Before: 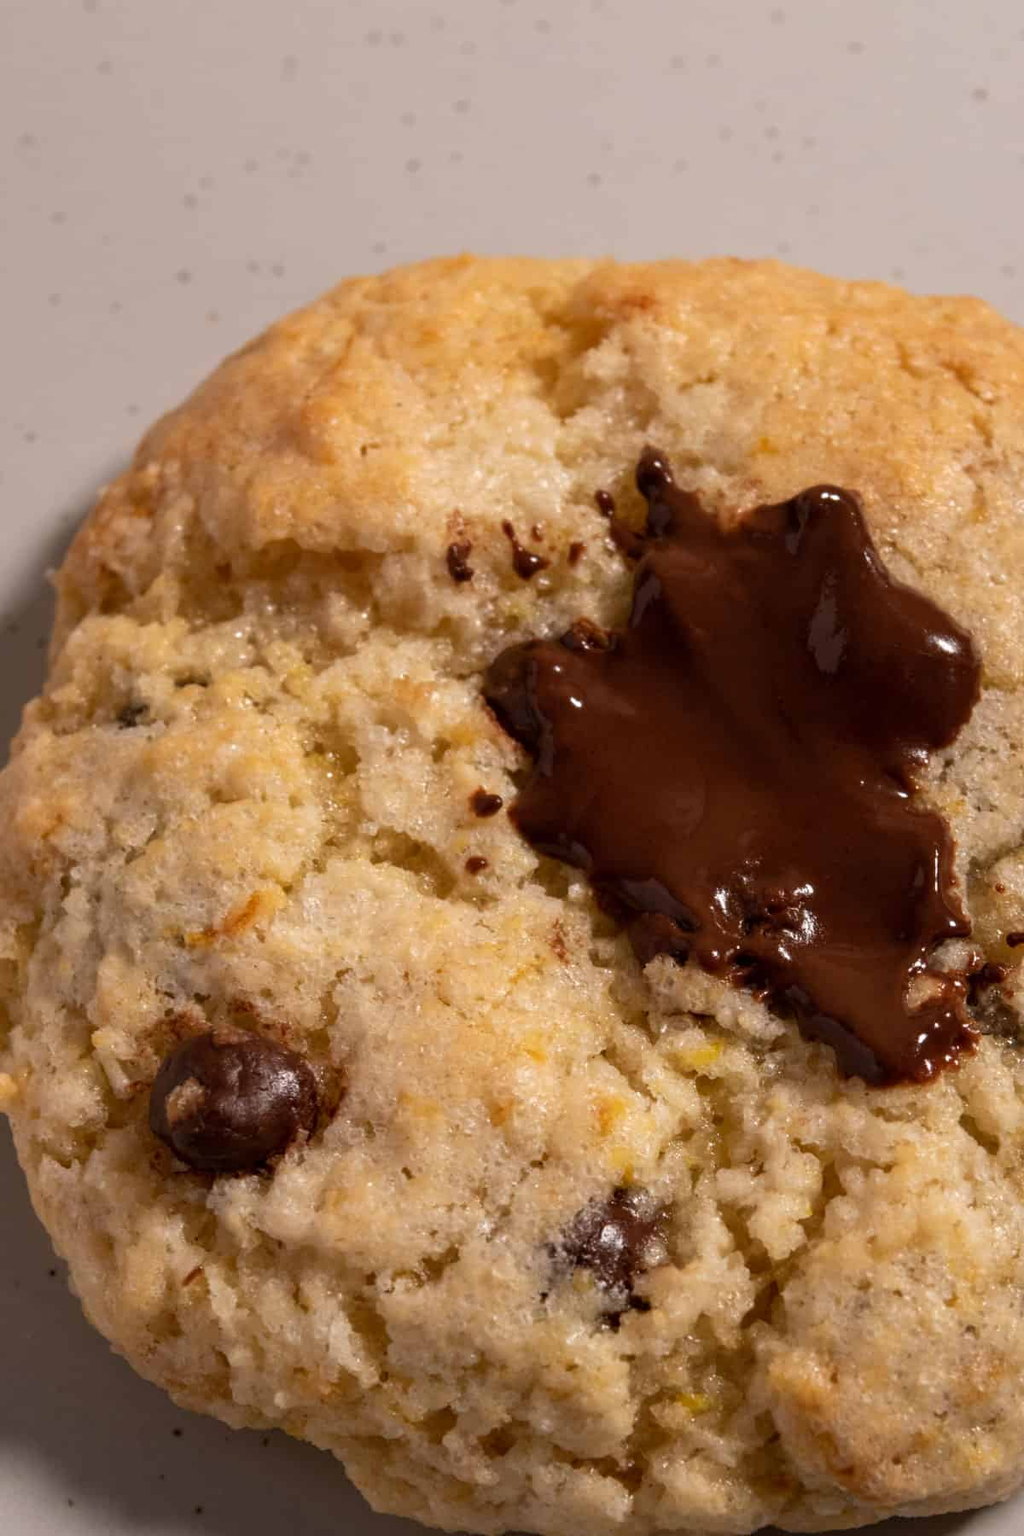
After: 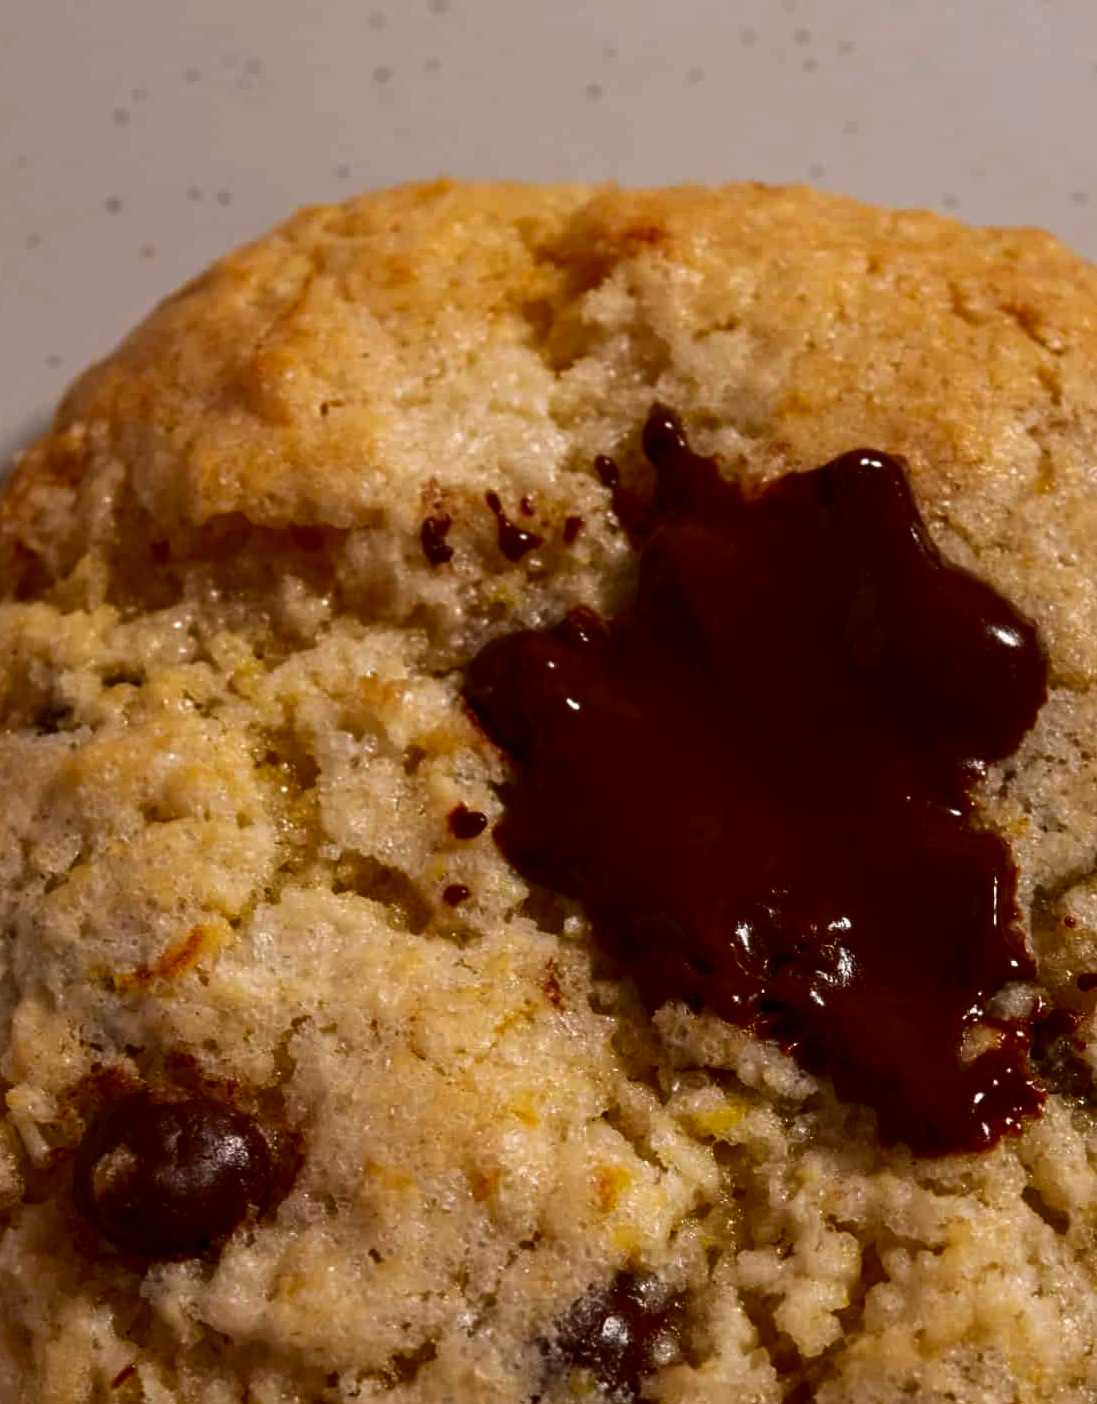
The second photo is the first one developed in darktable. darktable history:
contrast brightness saturation: contrast 0.097, brightness -0.278, saturation 0.139
crop: left 8.515%, top 6.62%, bottom 15.36%
